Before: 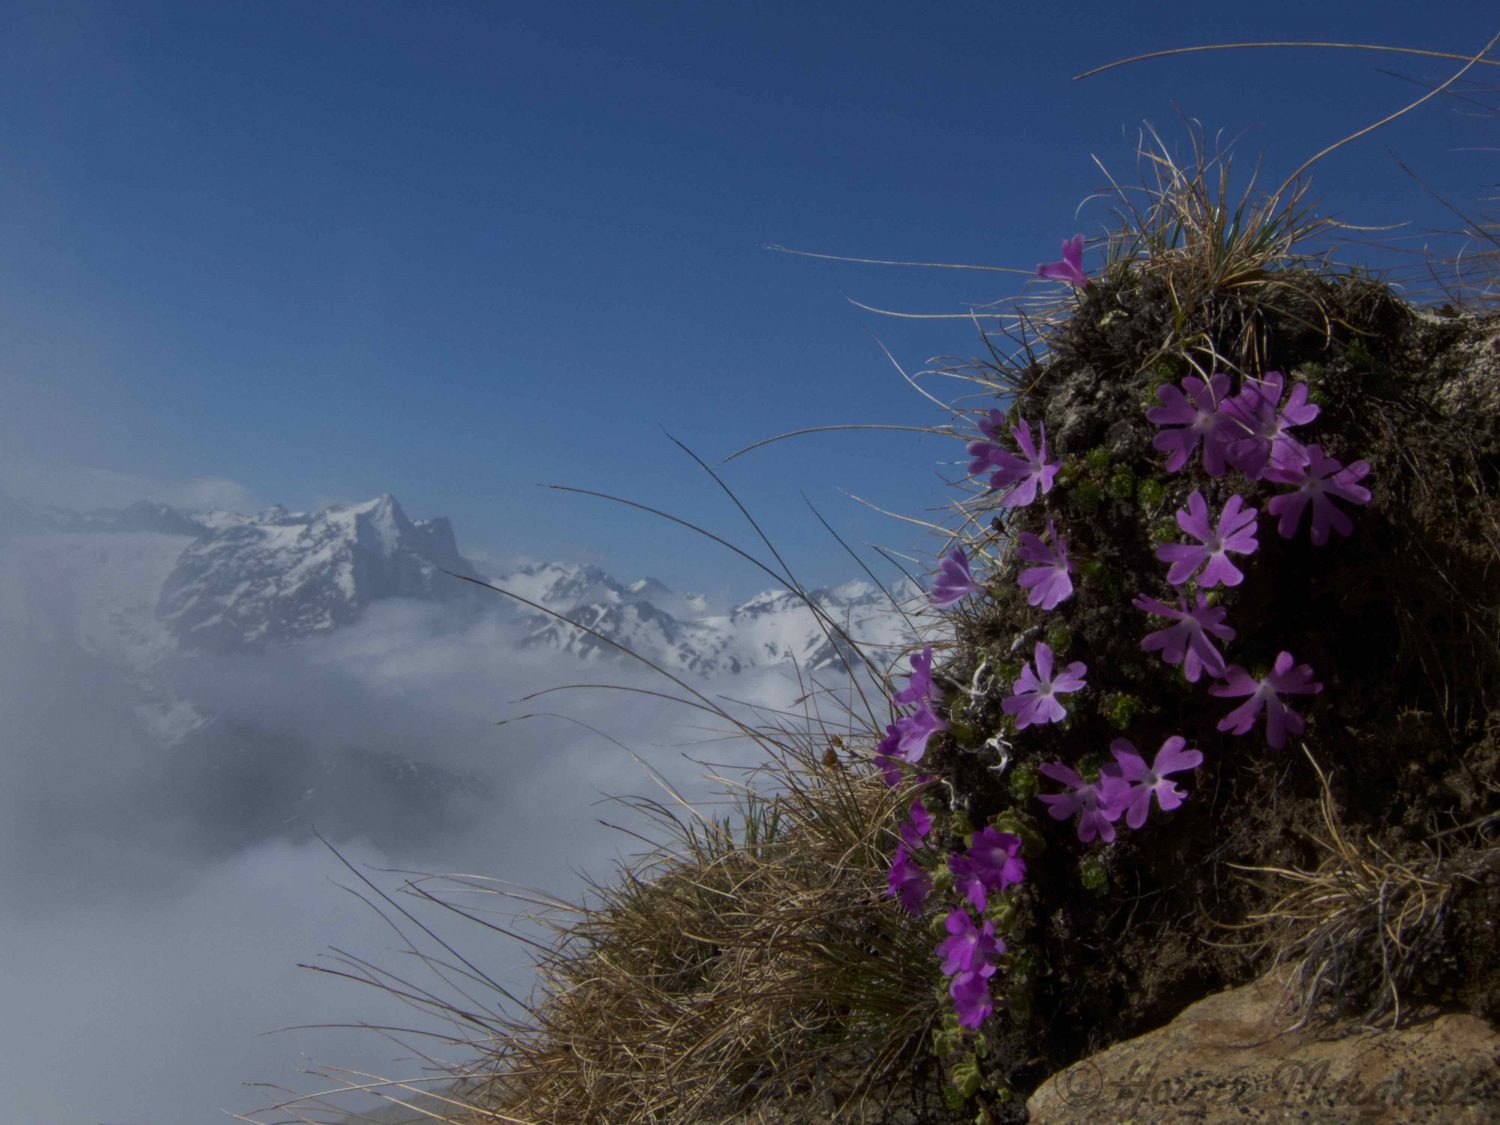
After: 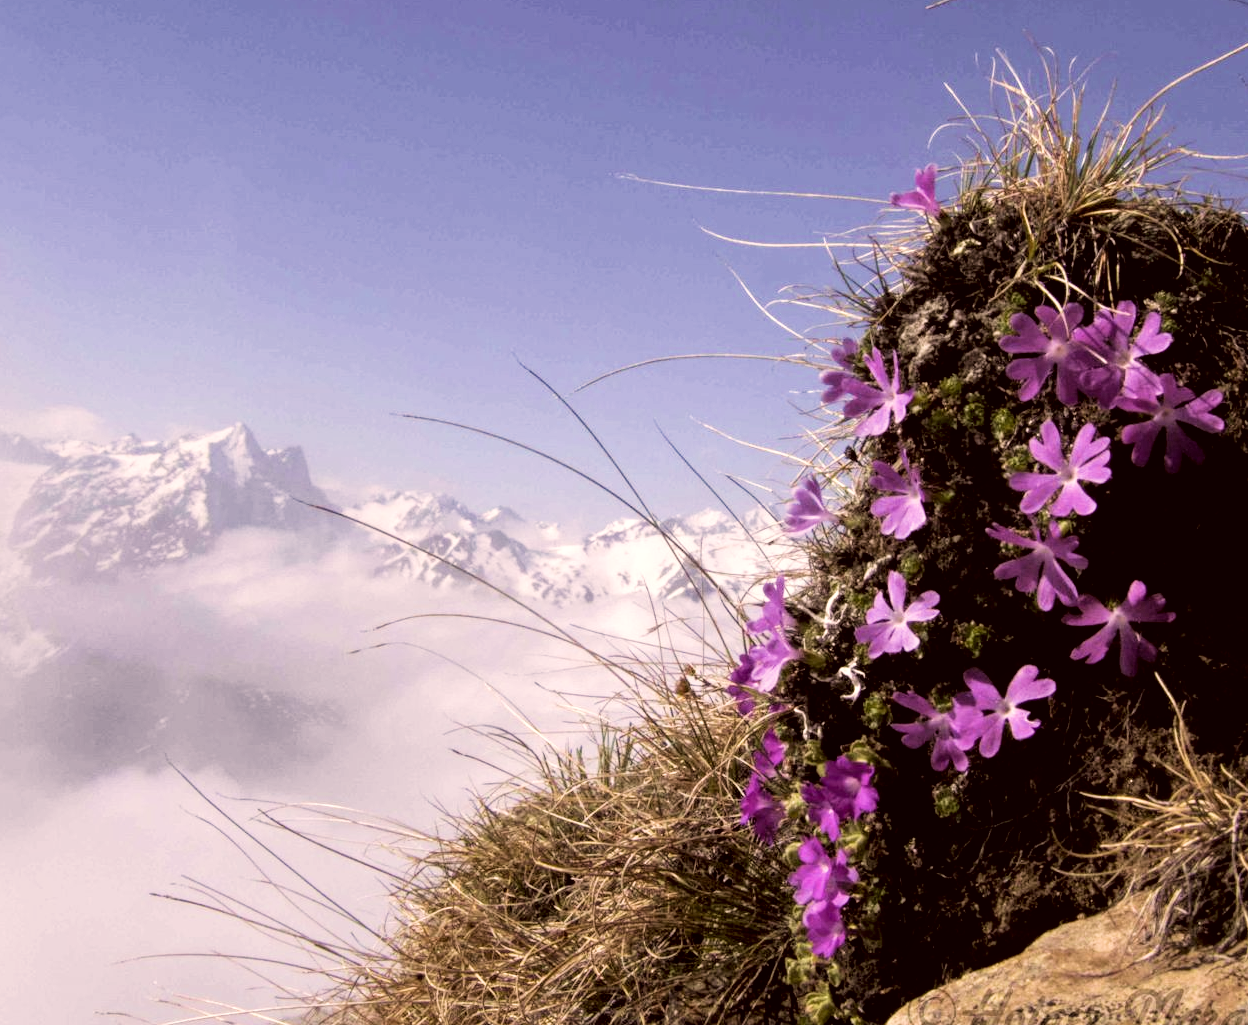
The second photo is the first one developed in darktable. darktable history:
filmic rgb: black relative exposure -5.1 EV, white relative exposure 3.51 EV, hardness 3.19, contrast 1.195, highlights saturation mix -48.54%
velvia: strength 15.62%
crop: left 9.803%, top 6.347%, right 6.933%, bottom 2.474%
exposure: black level correction 0.001, exposure 1.862 EV, compensate highlight preservation false
local contrast: highlights 106%, shadows 101%, detail 120%, midtone range 0.2
color correction: highlights a* 10.25, highlights b* 9.64, shadows a* 8.71, shadows b* 8.31, saturation 0.8
